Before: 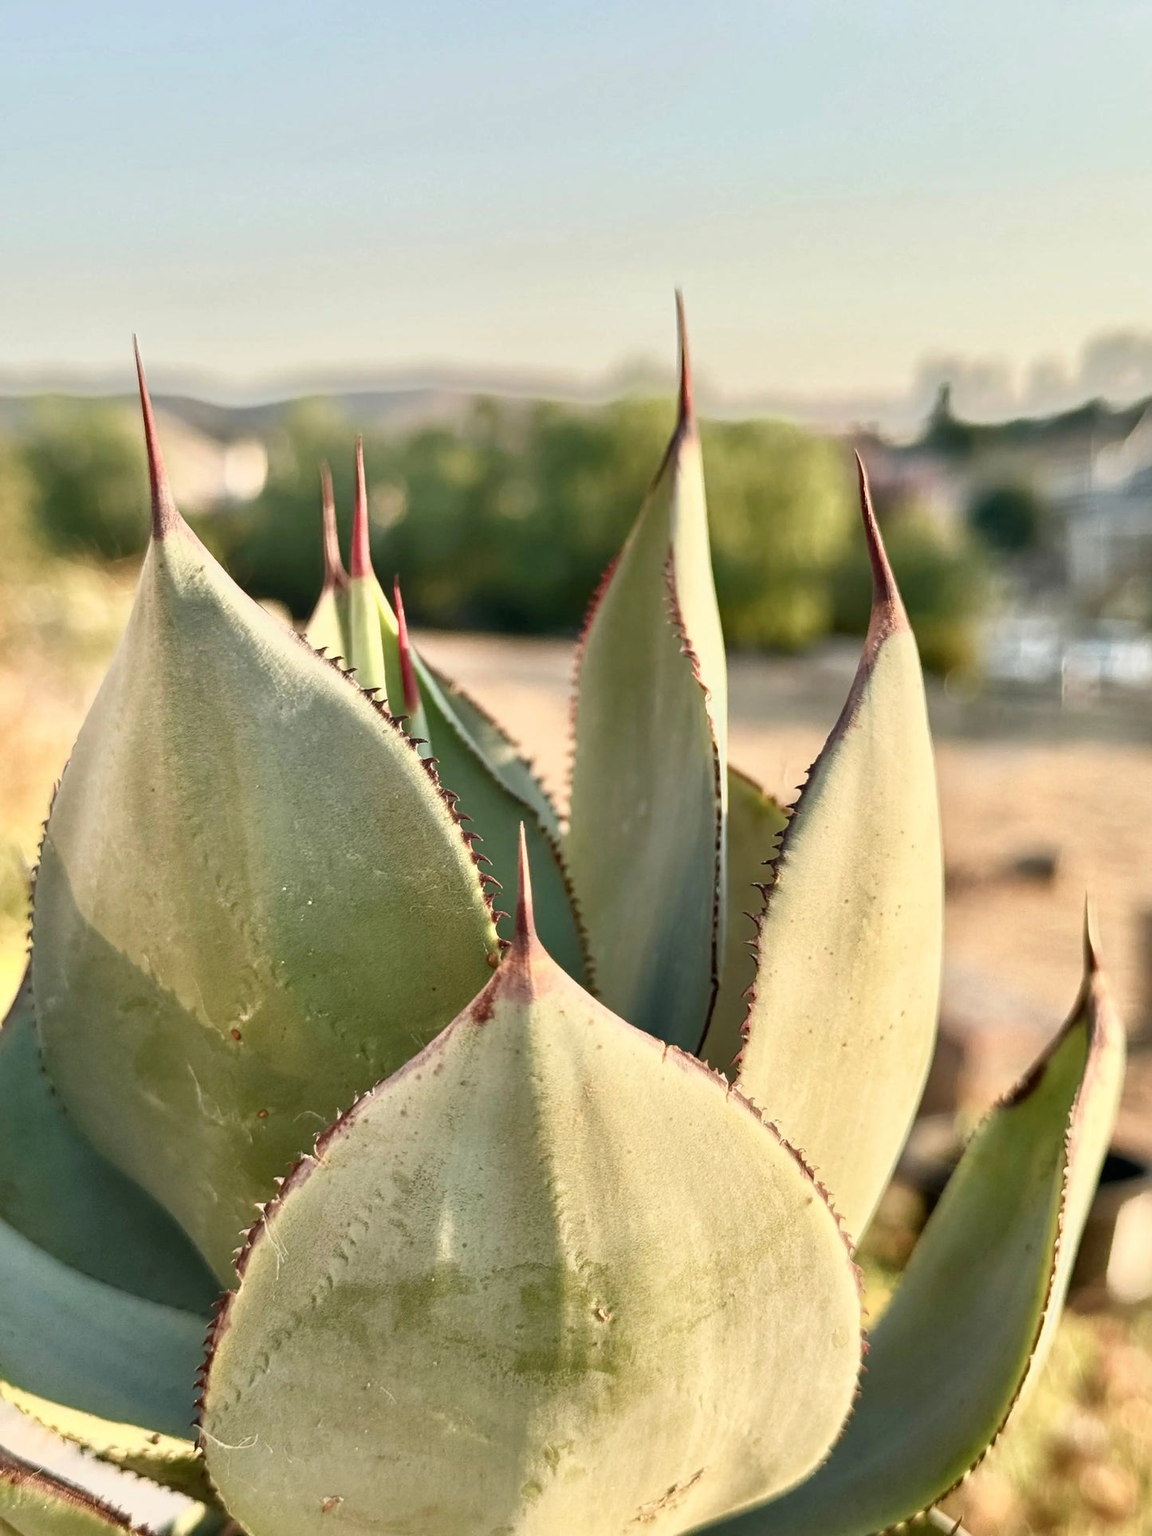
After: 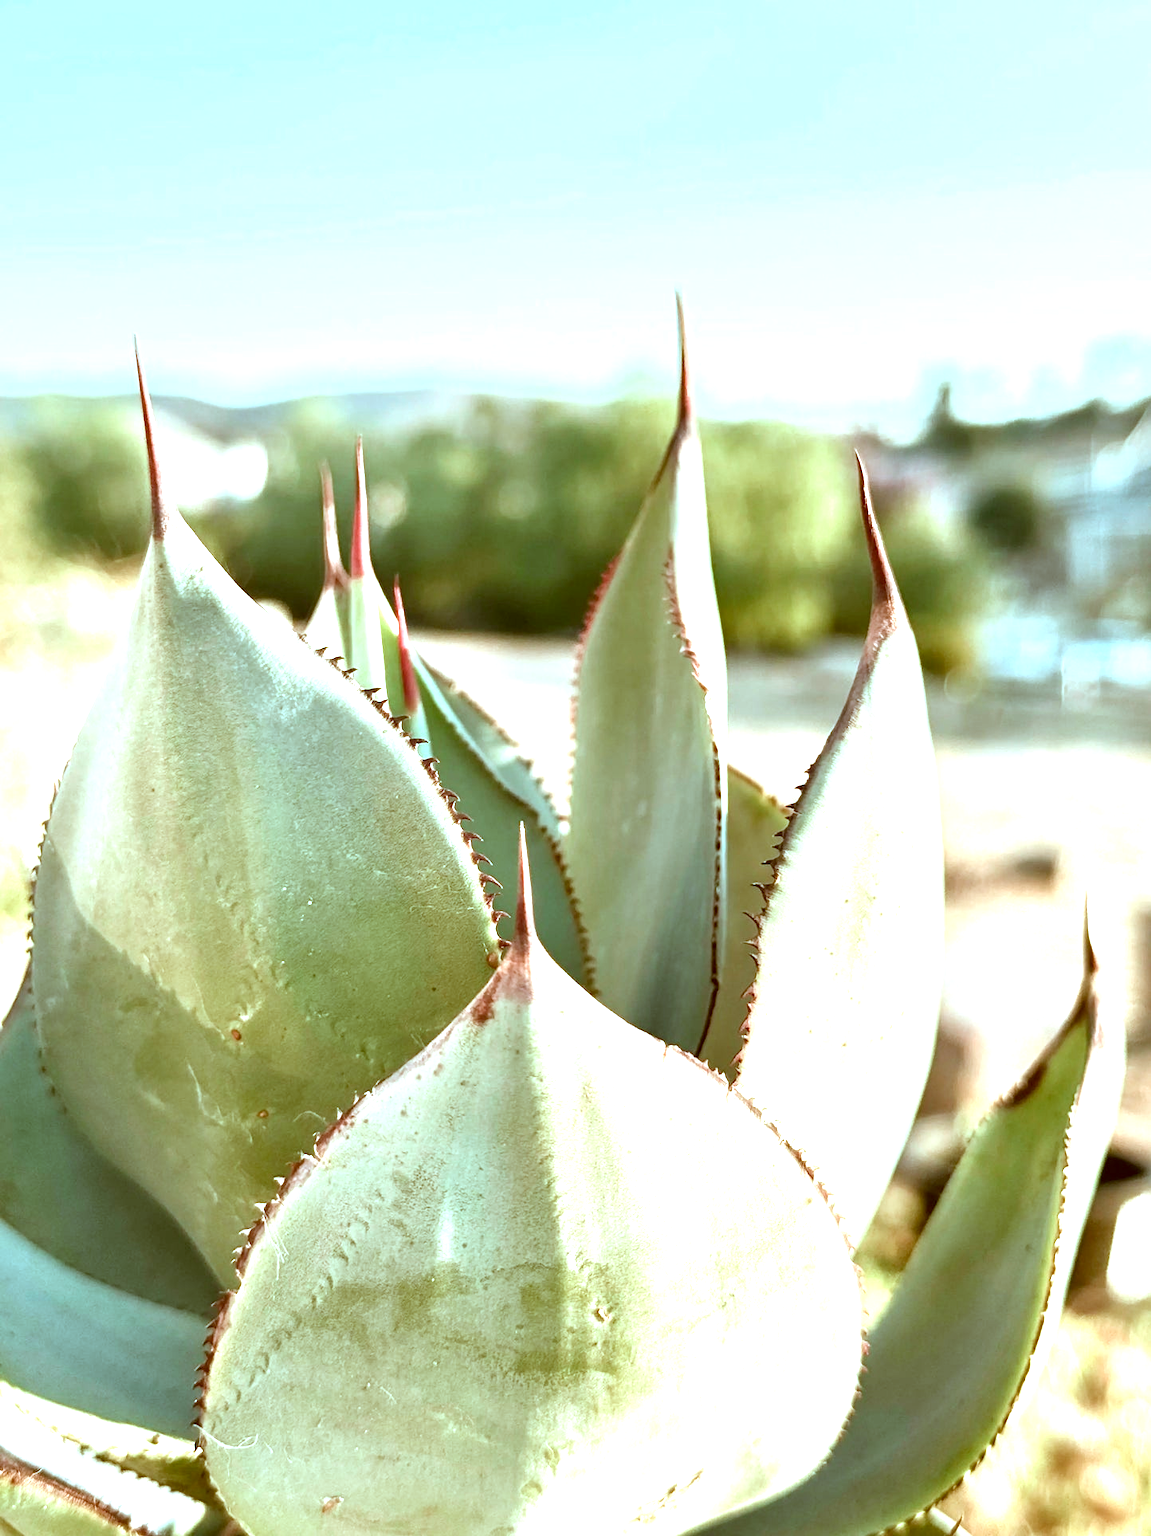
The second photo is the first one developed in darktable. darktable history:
exposure: black level correction 0, exposure 1.104 EV, compensate exposure bias true, compensate highlight preservation false
contrast brightness saturation: saturation -0.053
color correction: highlights a* -15.05, highlights b* -16.94, shadows a* 10.28, shadows b* 28.82
